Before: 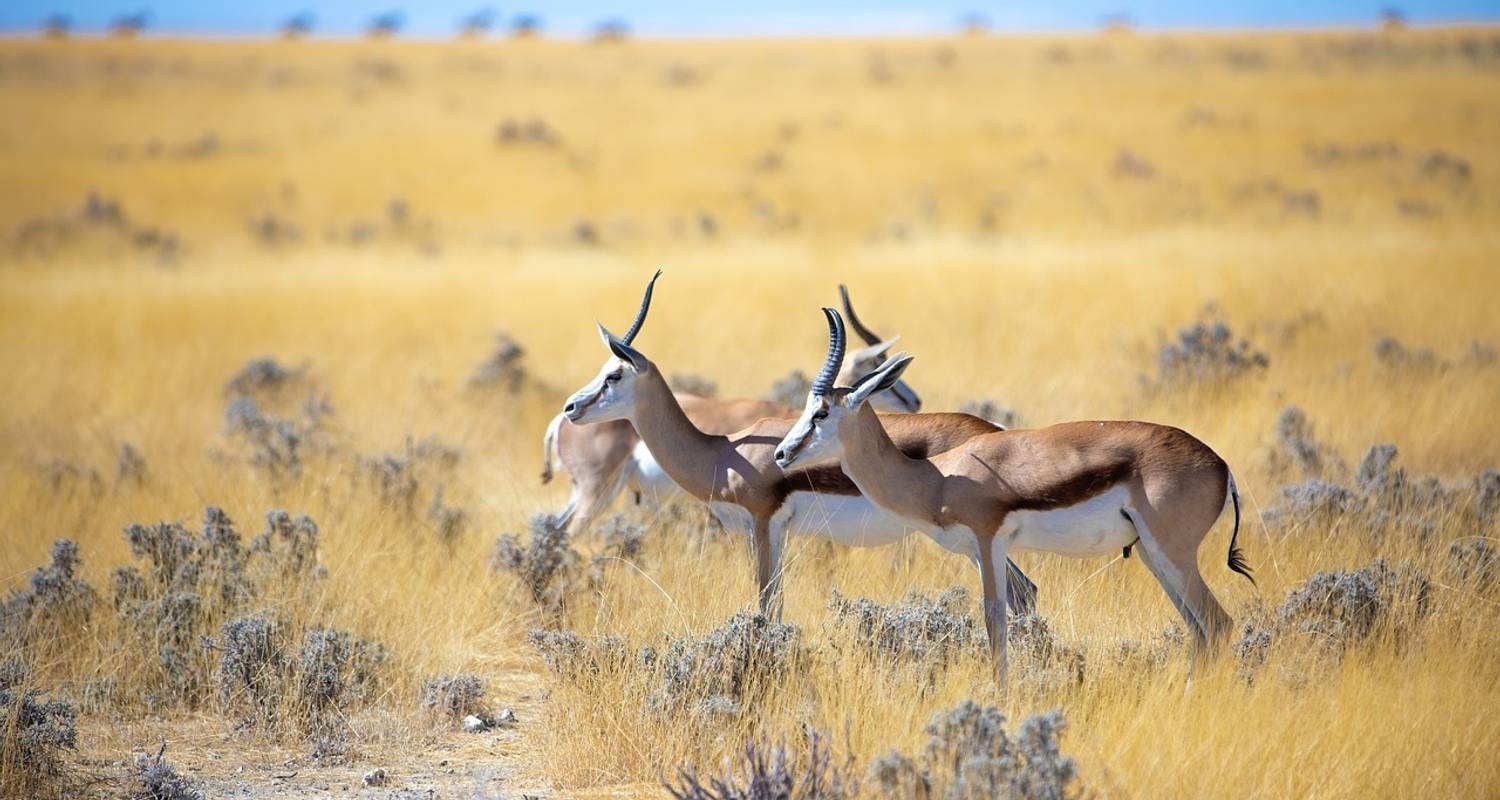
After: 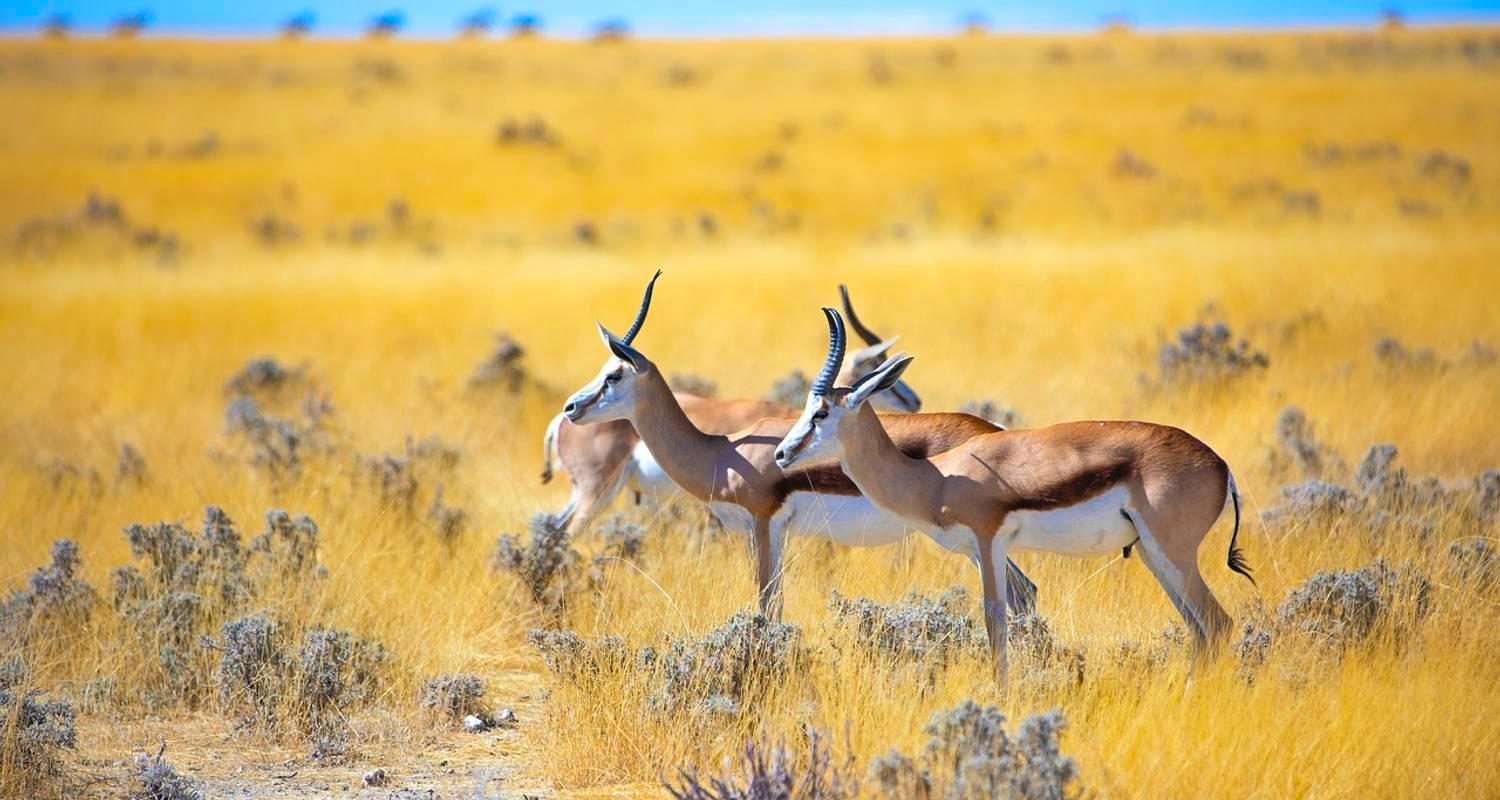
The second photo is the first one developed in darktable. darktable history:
shadows and highlights: soften with gaussian
contrast brightness saturation: contrast 0.068, brightness 0.179, saturation 0.403
